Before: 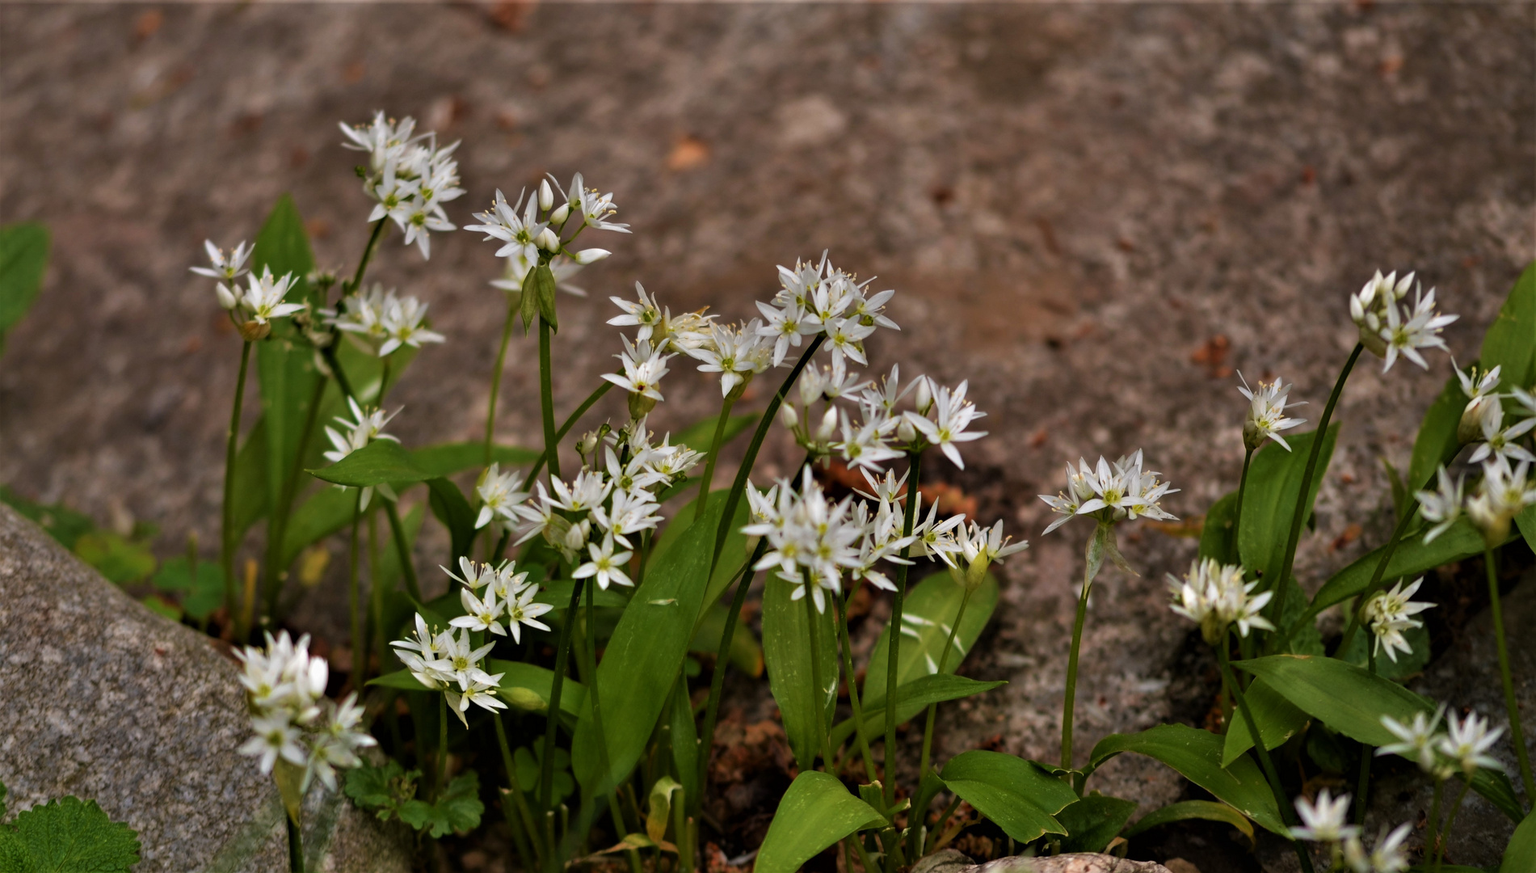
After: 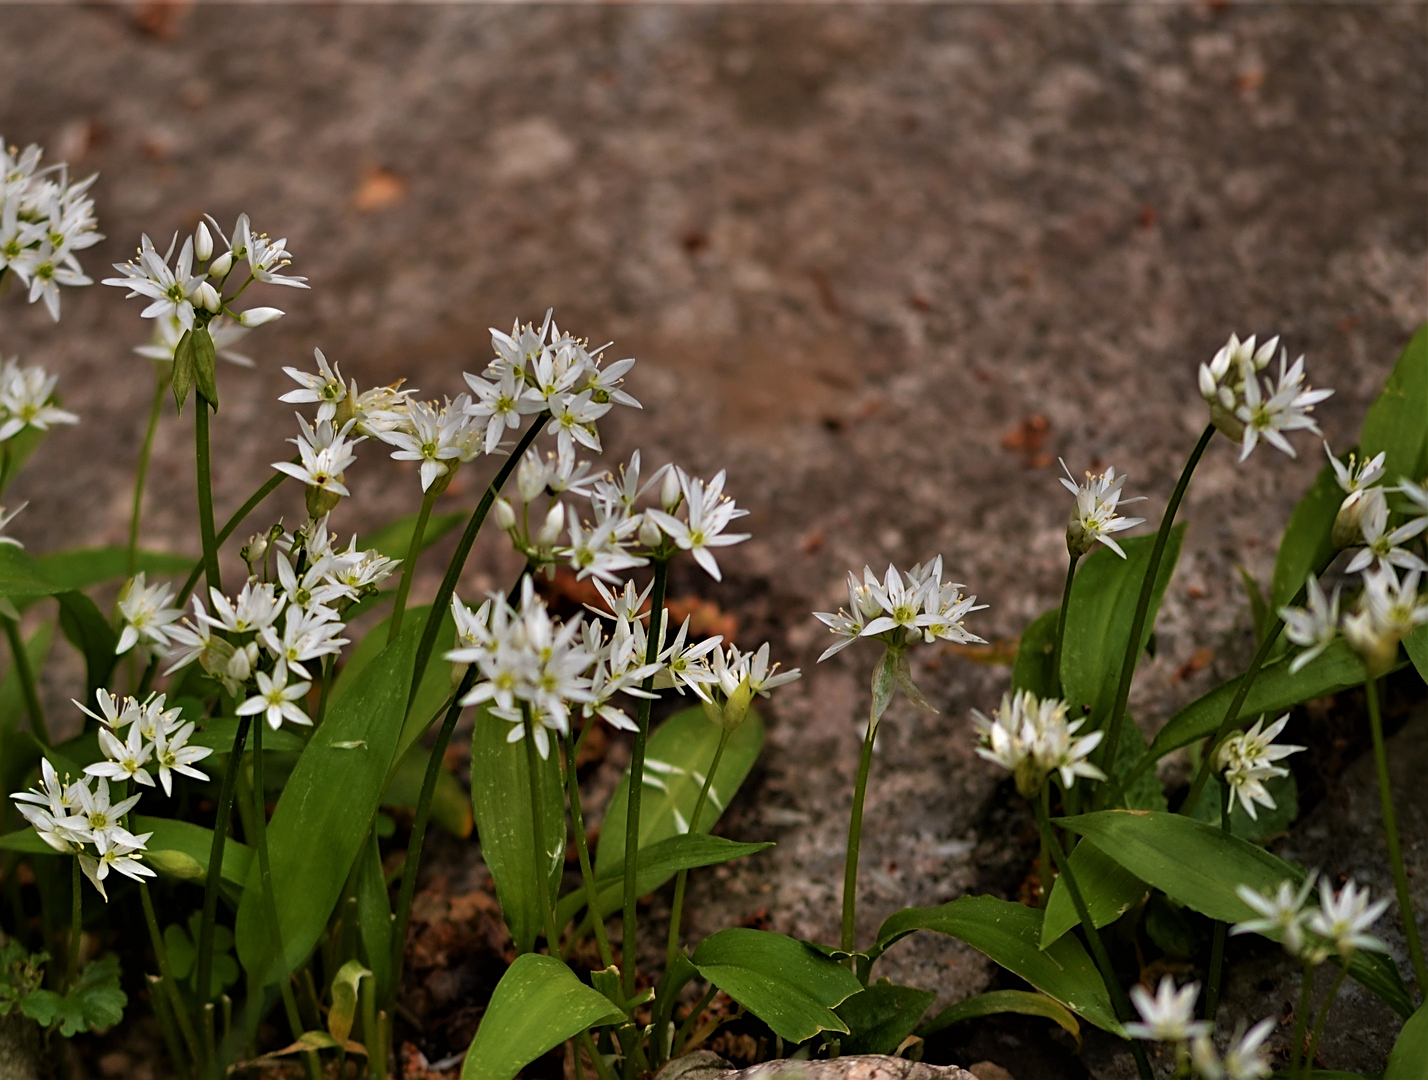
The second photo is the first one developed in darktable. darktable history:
sharpen: on, module defaults
crop and rotate: left 24.846%
